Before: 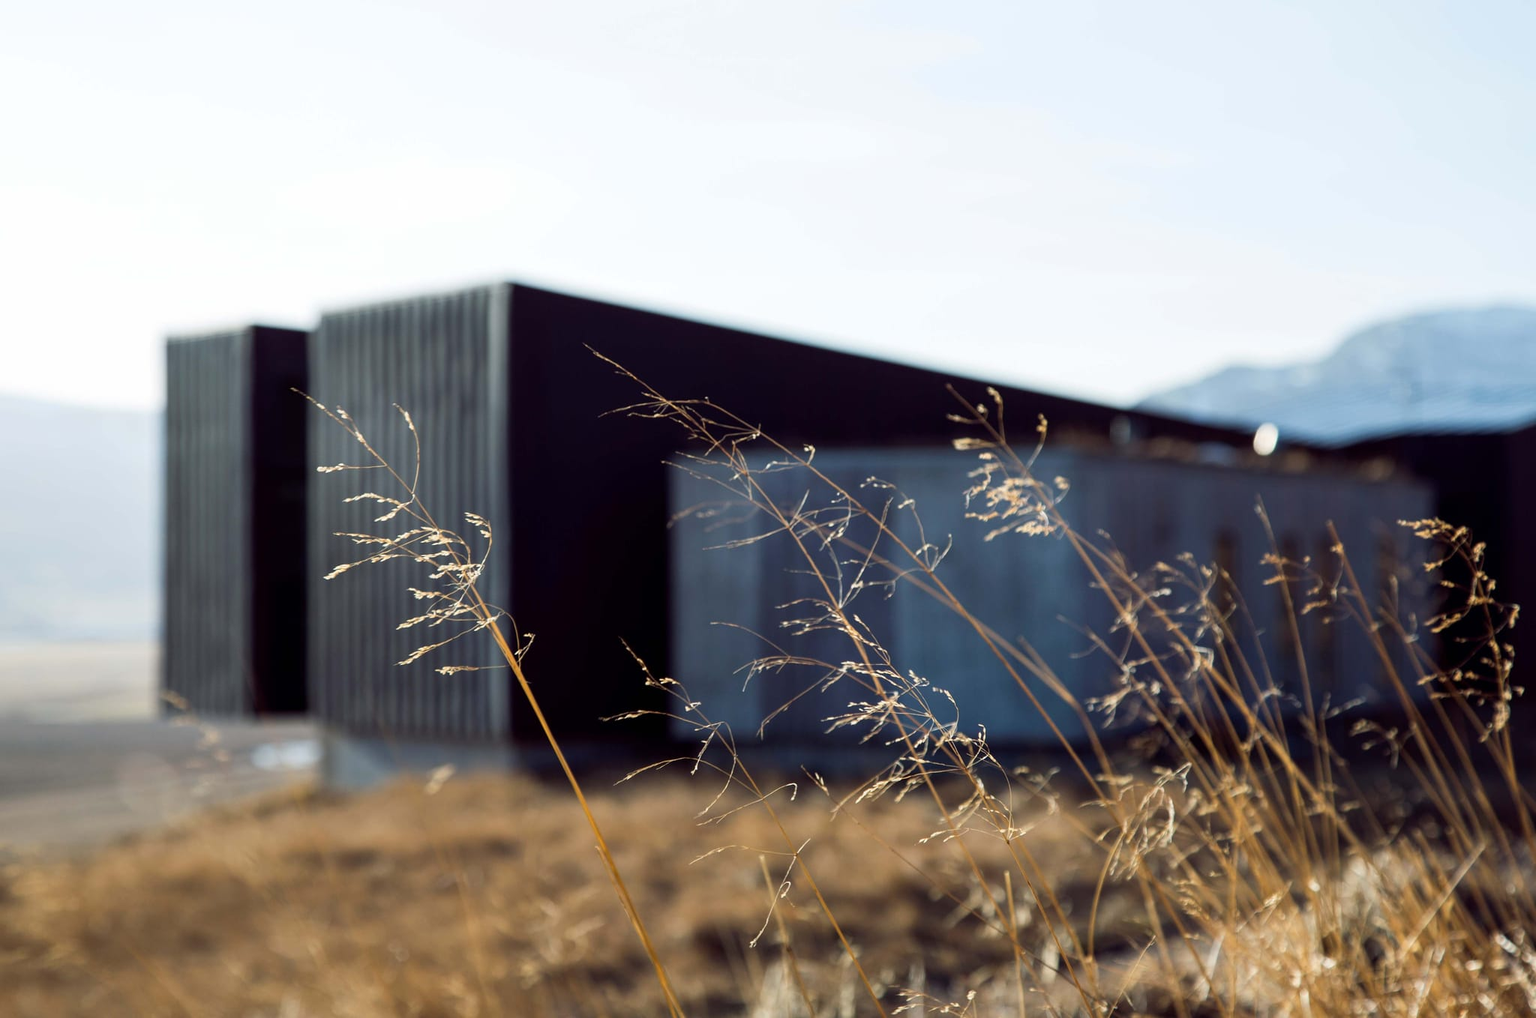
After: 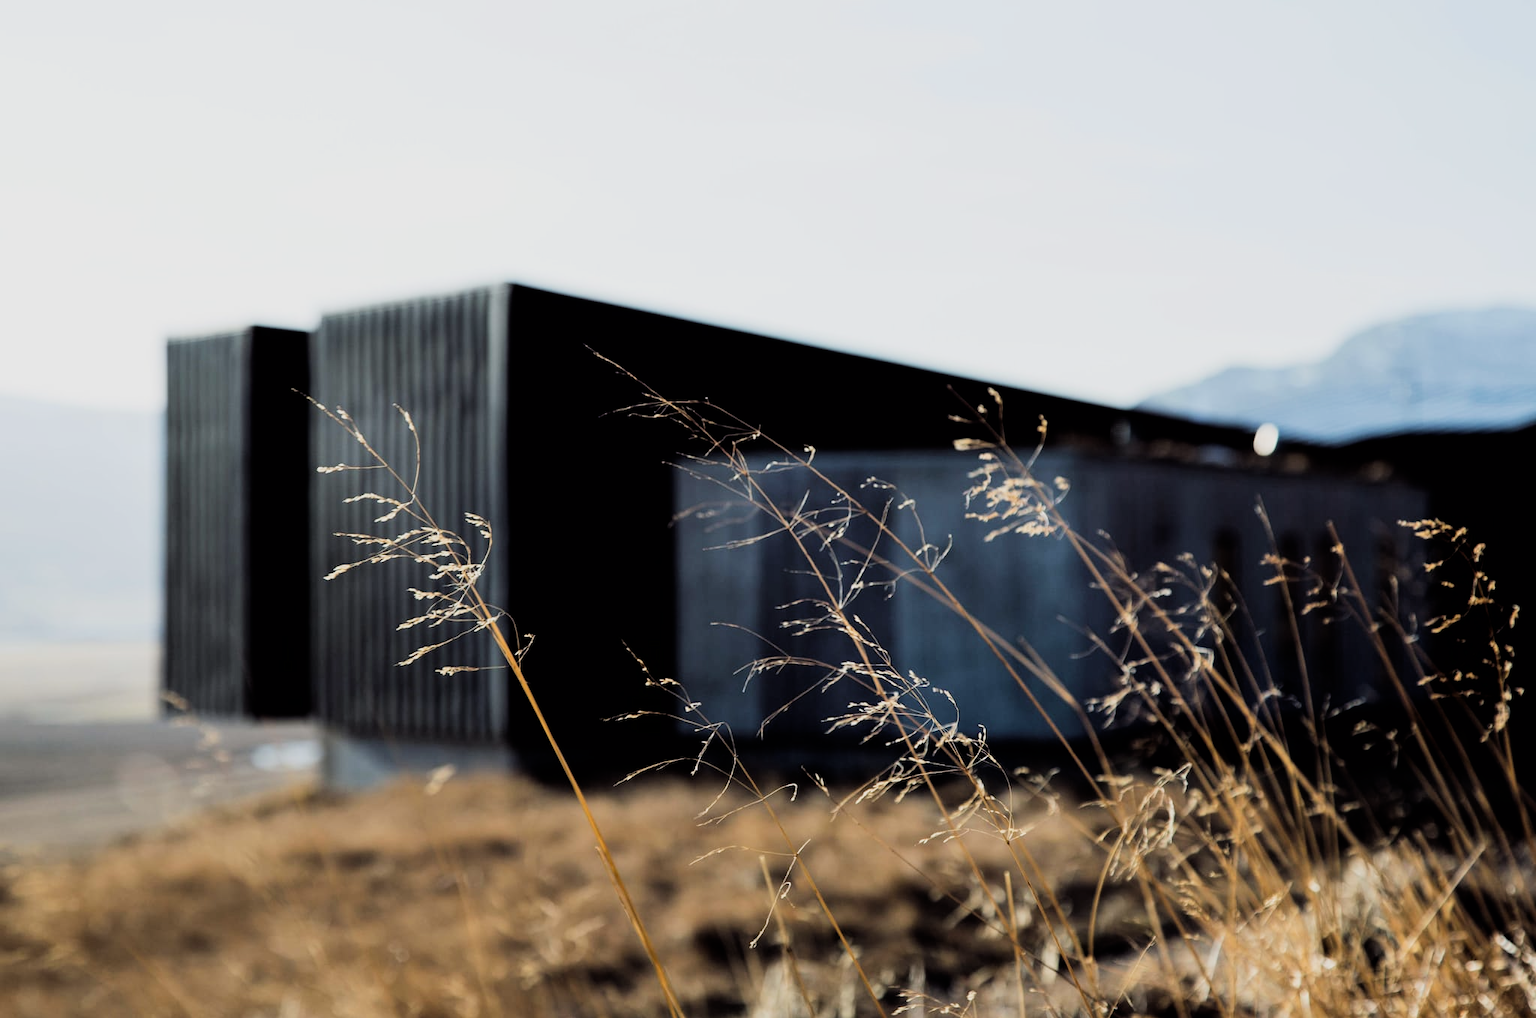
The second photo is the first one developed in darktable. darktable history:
filmic rgb: black relative exposure -5.03 EV, white relative exposure 3.96 EV, hardness 2.89, contrast 1.388, highlights saturation mix -30.74%
